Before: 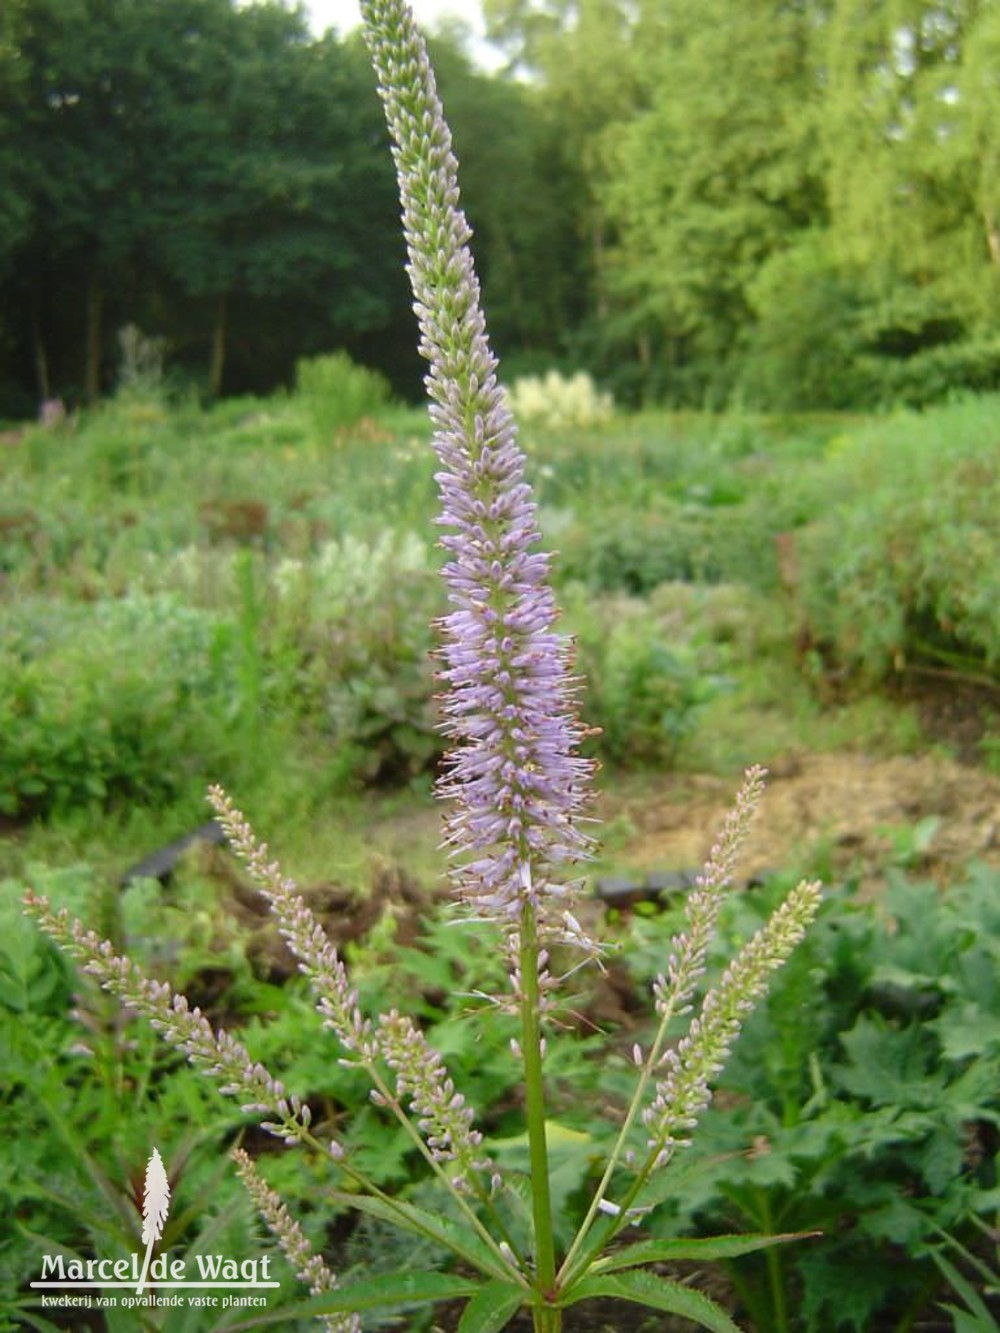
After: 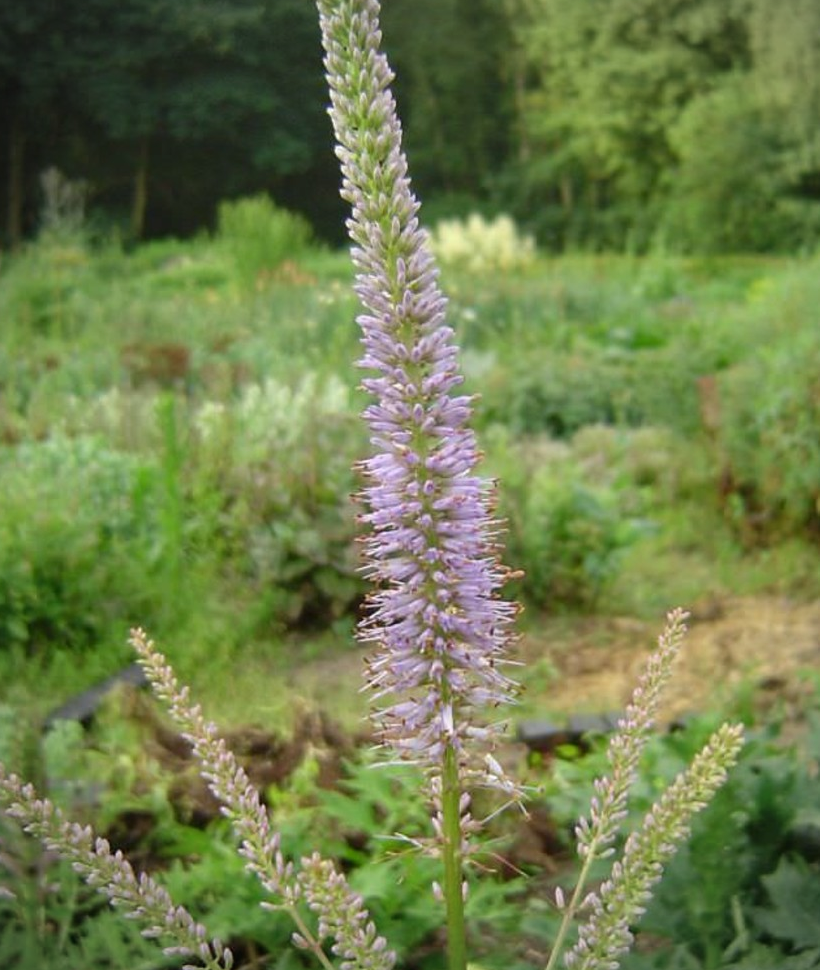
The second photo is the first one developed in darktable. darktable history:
crop: left 7.856%, top 11.836%, right 10.12%, bottom 15.387%
vignetting: fall-off radius 60.92%
